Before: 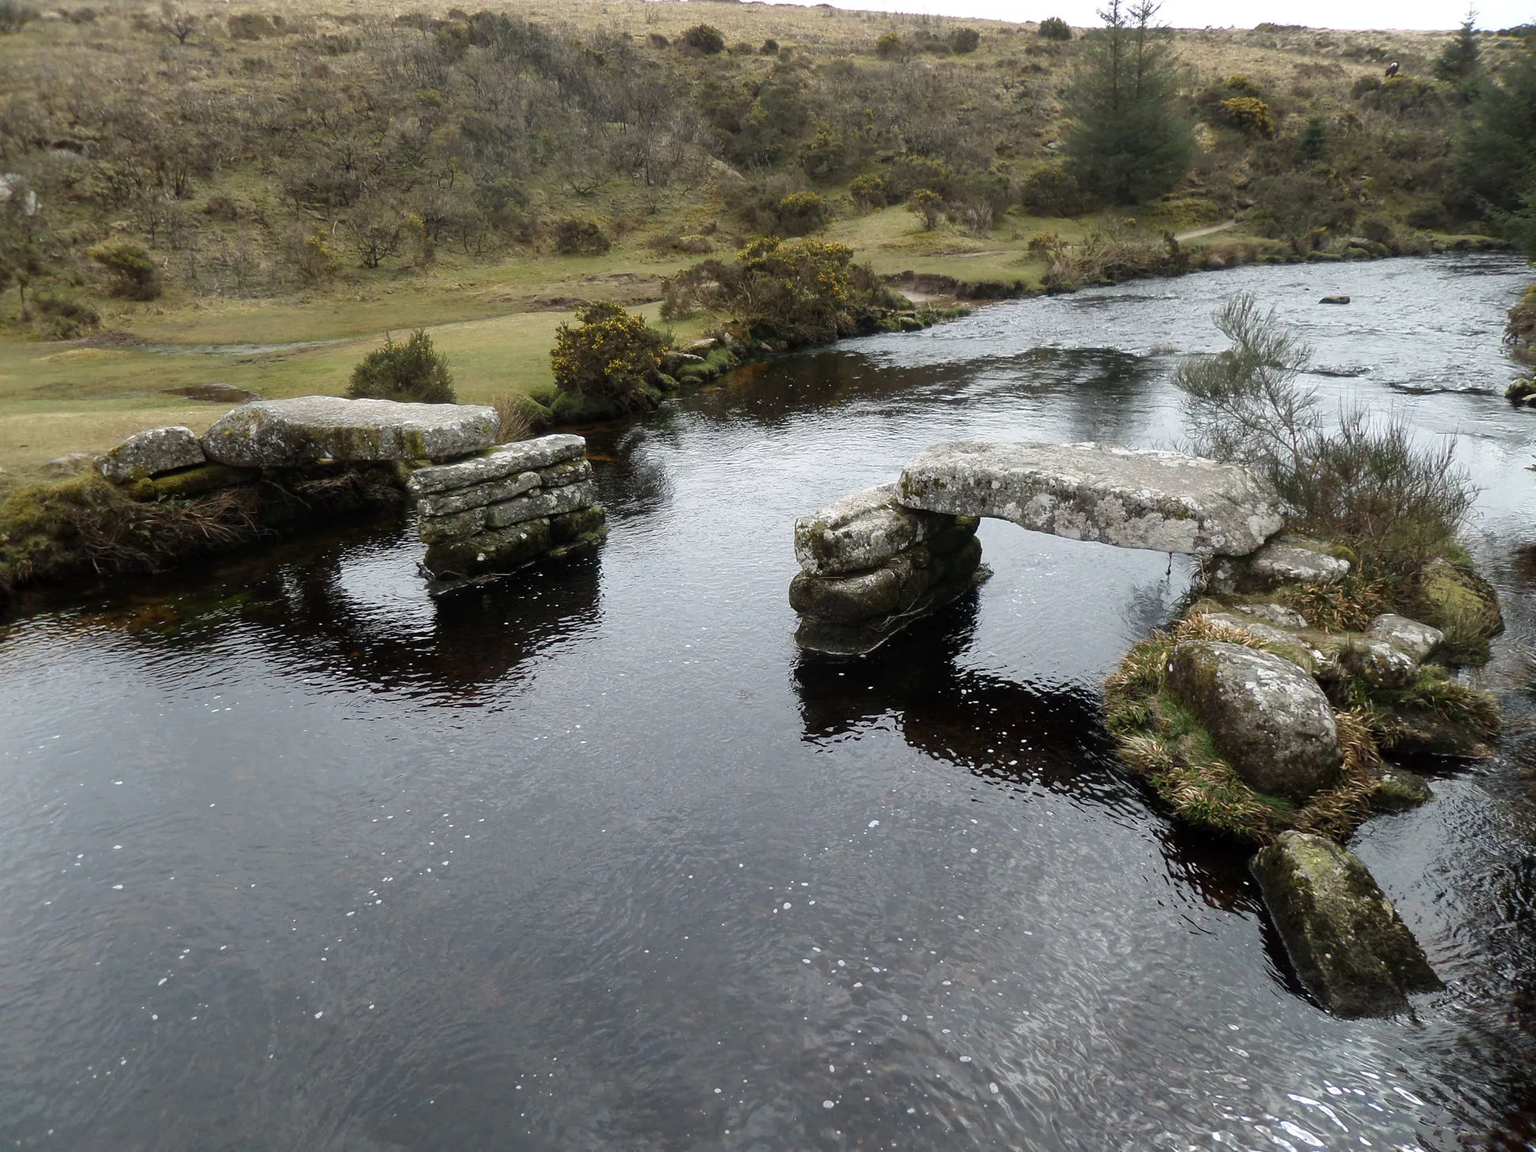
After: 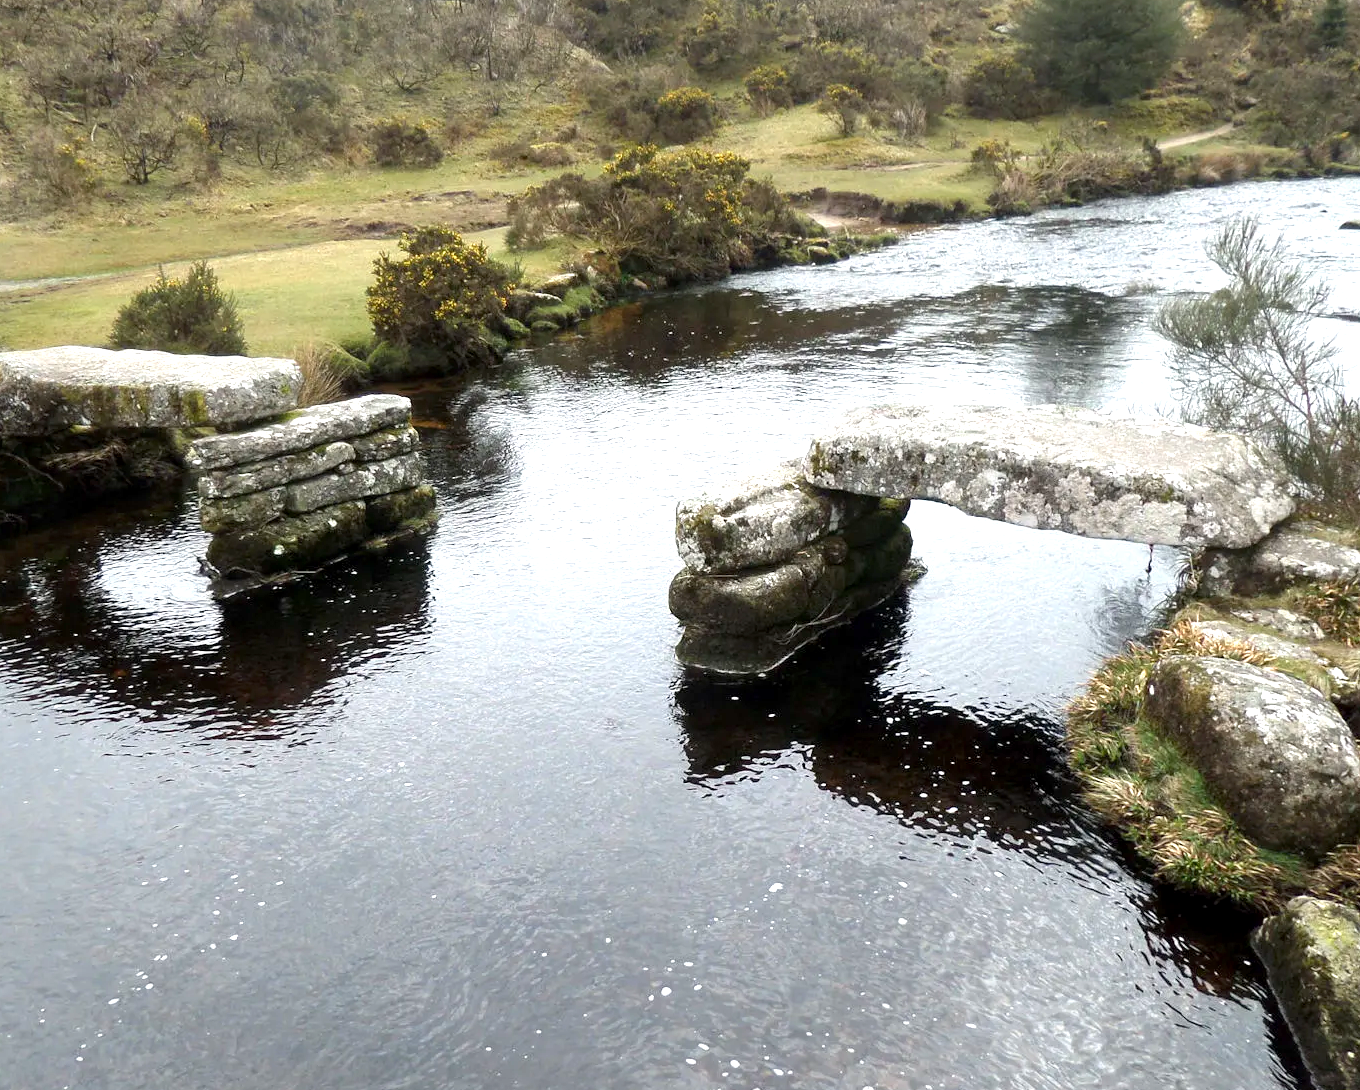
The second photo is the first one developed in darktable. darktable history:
exposure: black level correction 0.001, exposure 1 EV, compensate highlight preservation false
crop and rotate: left 17.046%, top 10.659%, right 12.989%, bottom 14.553%
